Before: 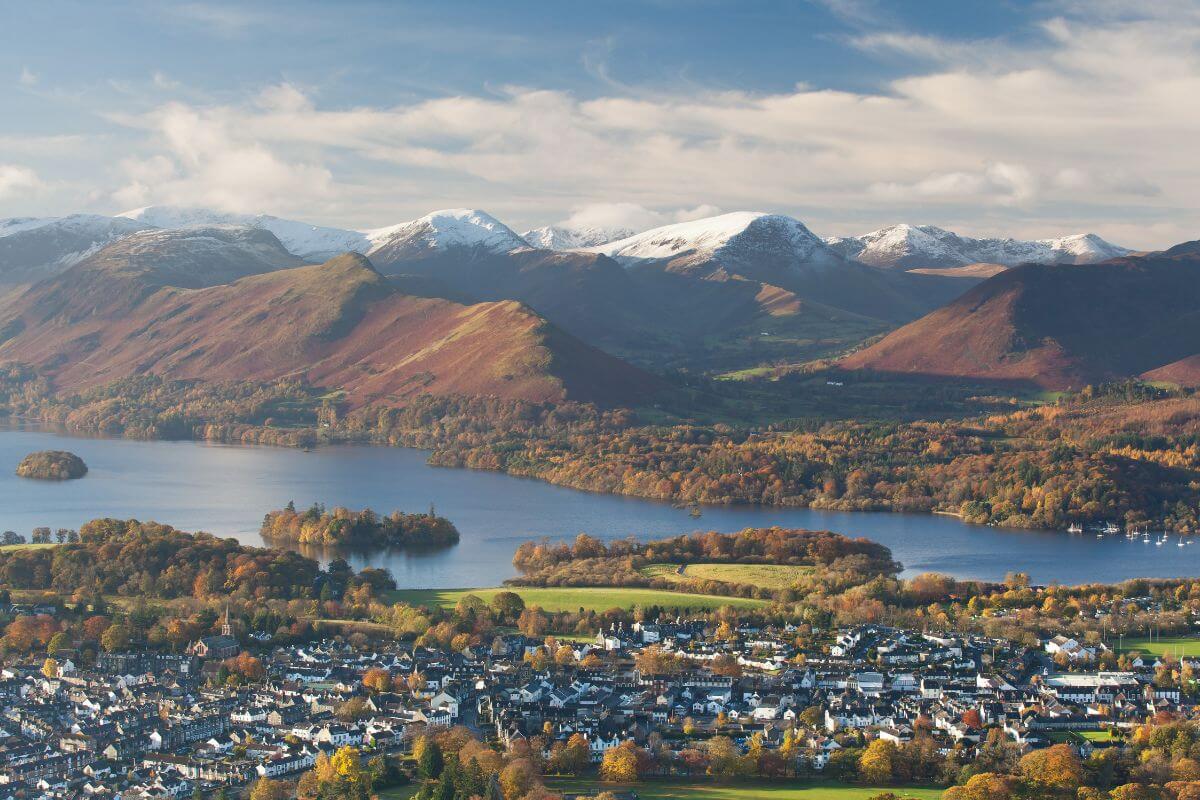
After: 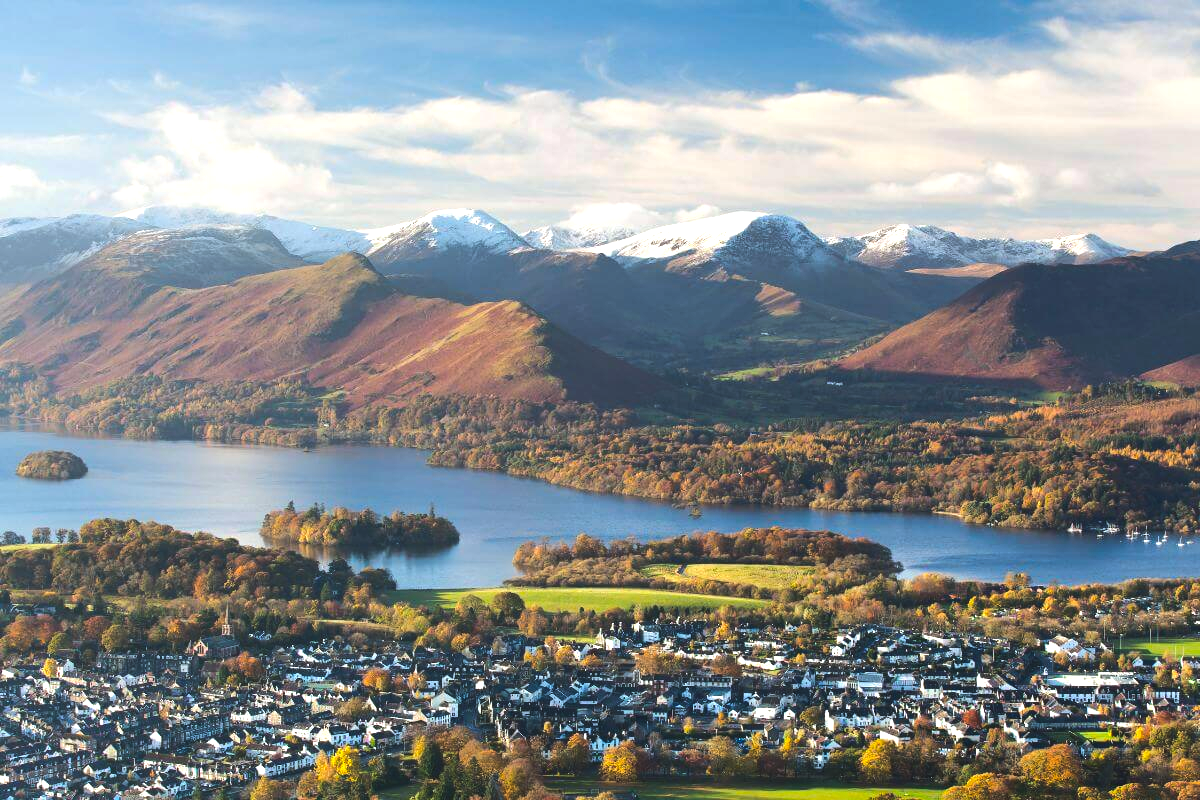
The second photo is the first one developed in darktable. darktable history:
white balance: red 0.986, blue 1.01
color balance rgb: global offset › luminance 0.71%, perceptual saturation grading › global saturation -11.5%, perceptual brilliance grading › highlights 17.77%, perceptual brilliance grading › mid-tones 31.71%, perceptual brilliance grading › shadows -31.01%, global vibrance 50%
